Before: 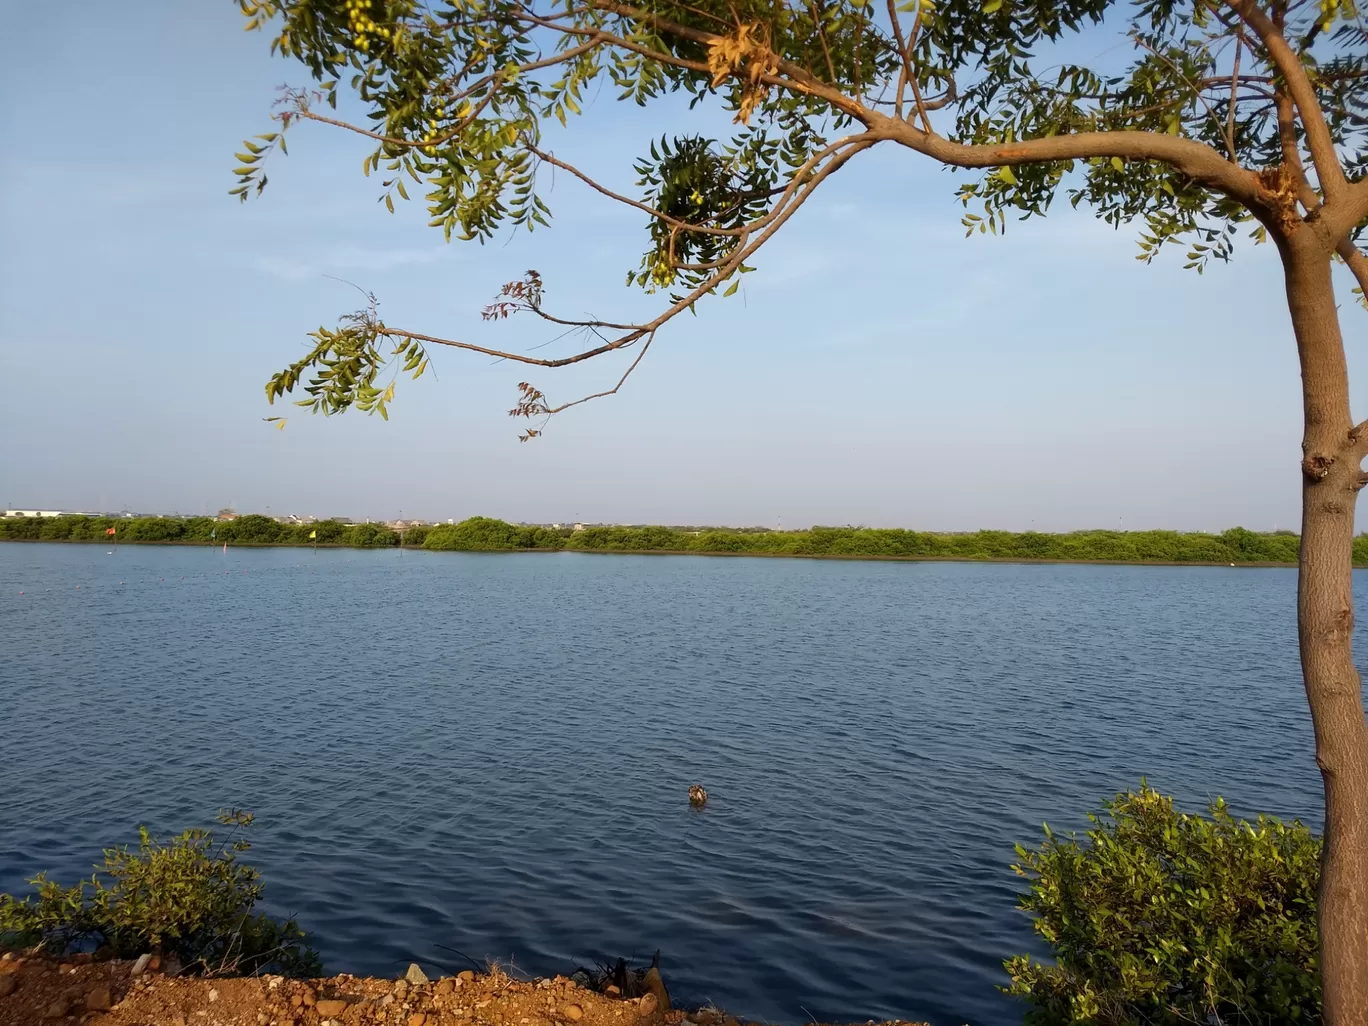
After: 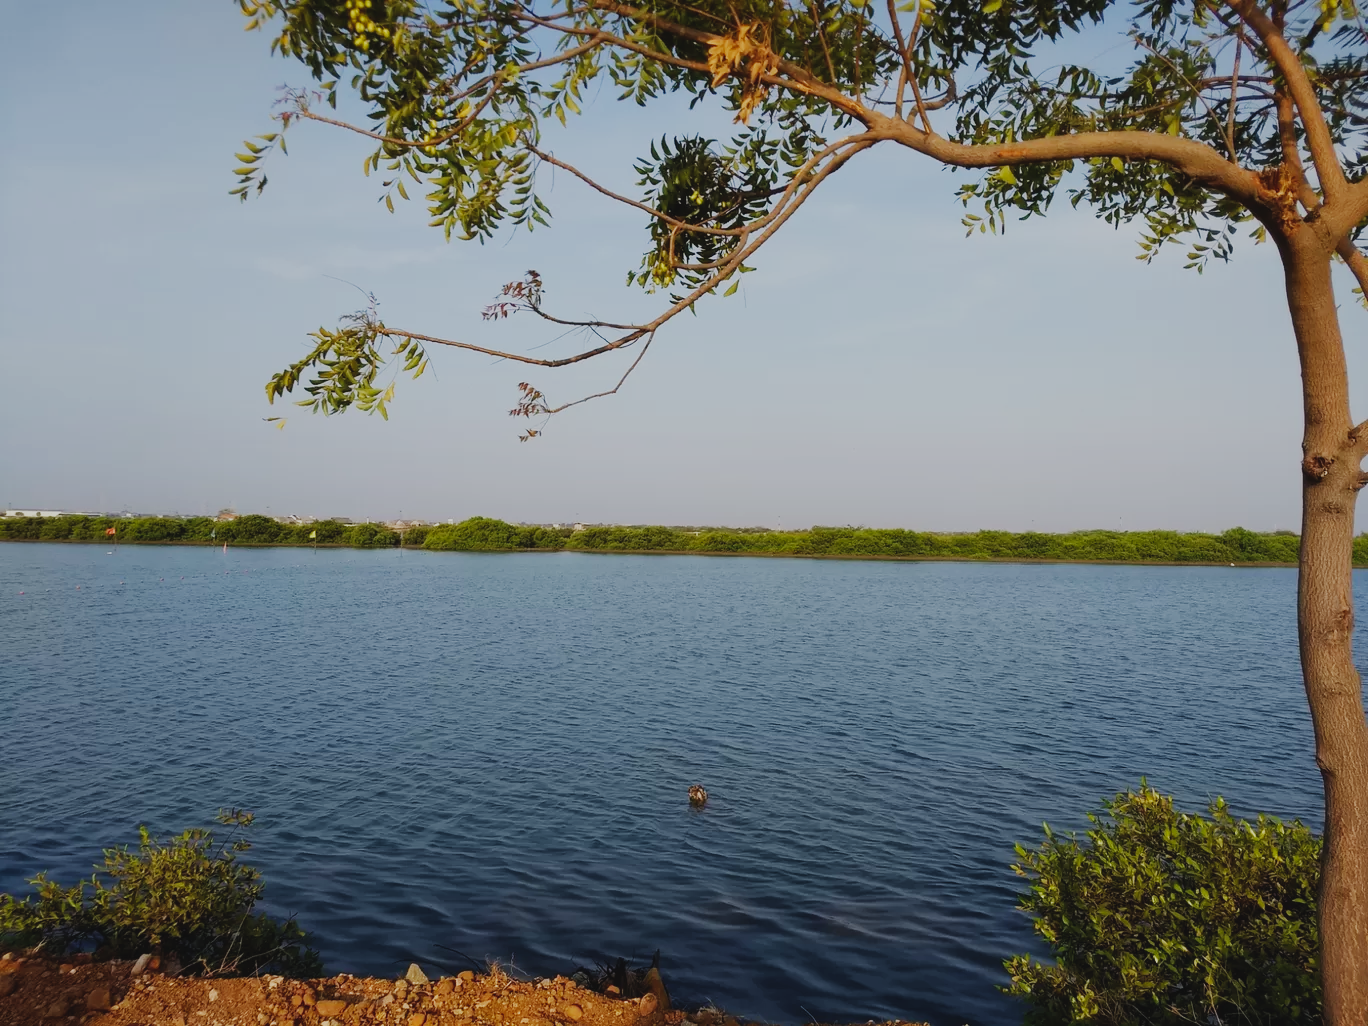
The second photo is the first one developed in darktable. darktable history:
exposure: black level correction -0.015, exposure -0.129 EV, compensate highlight preservation false
filmic rgb: middle gray luminance 29.01%, black relative exposure -10.32 EV, white relative exposure 5.47 EV, target black luminance 0%, hardness 3.94, latitude 1.79%, contrast 1.122, highlights saturation mix 6.24%, shadows ↔ highlights balance 15.53%, preserve chrominance no, color science v5 (2021), contrast in shadows safe, contrast in highlights safe
